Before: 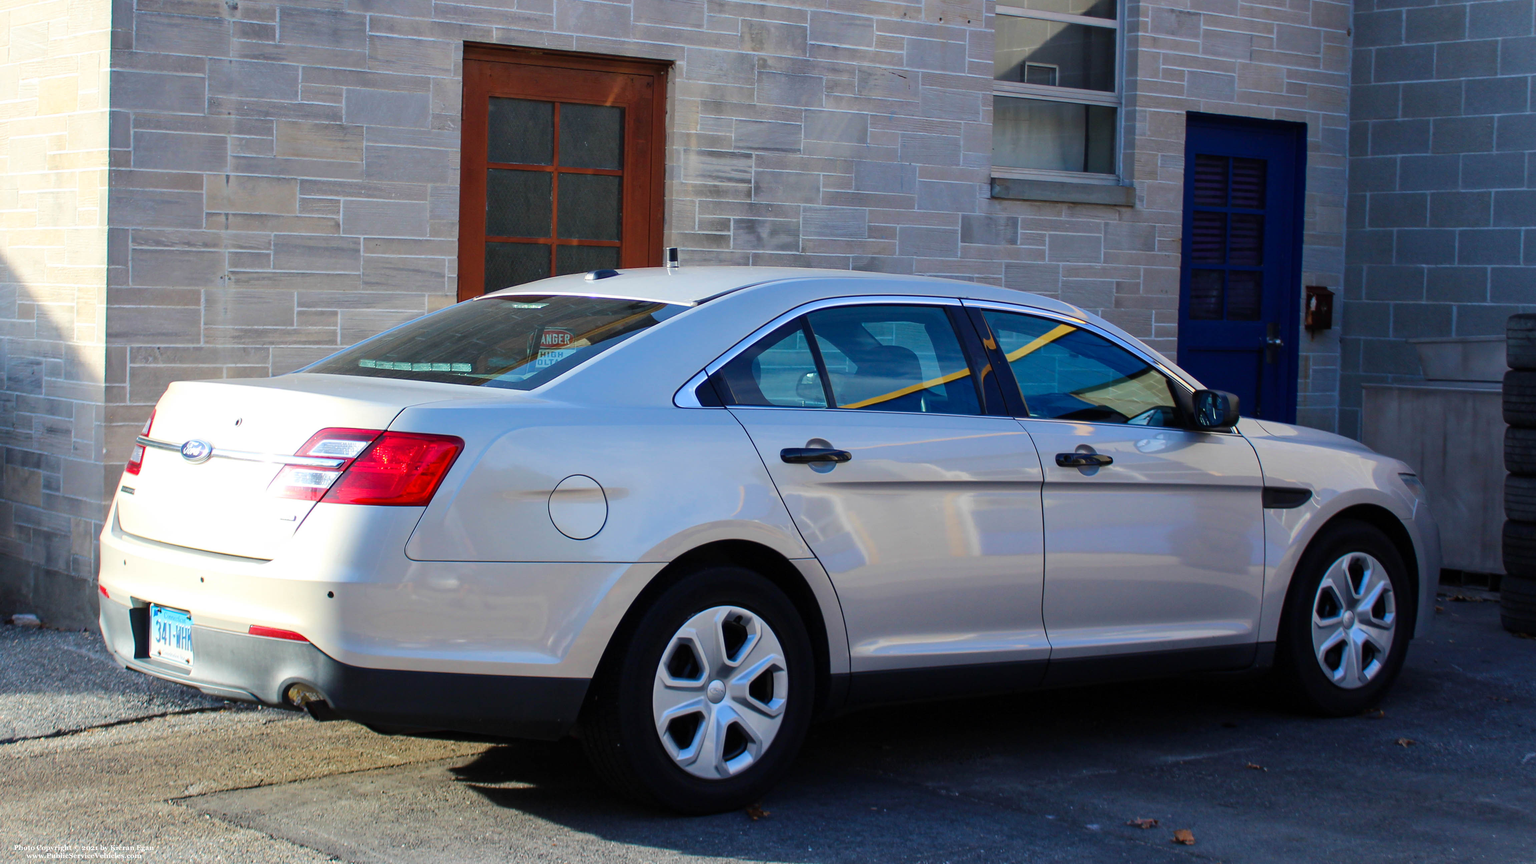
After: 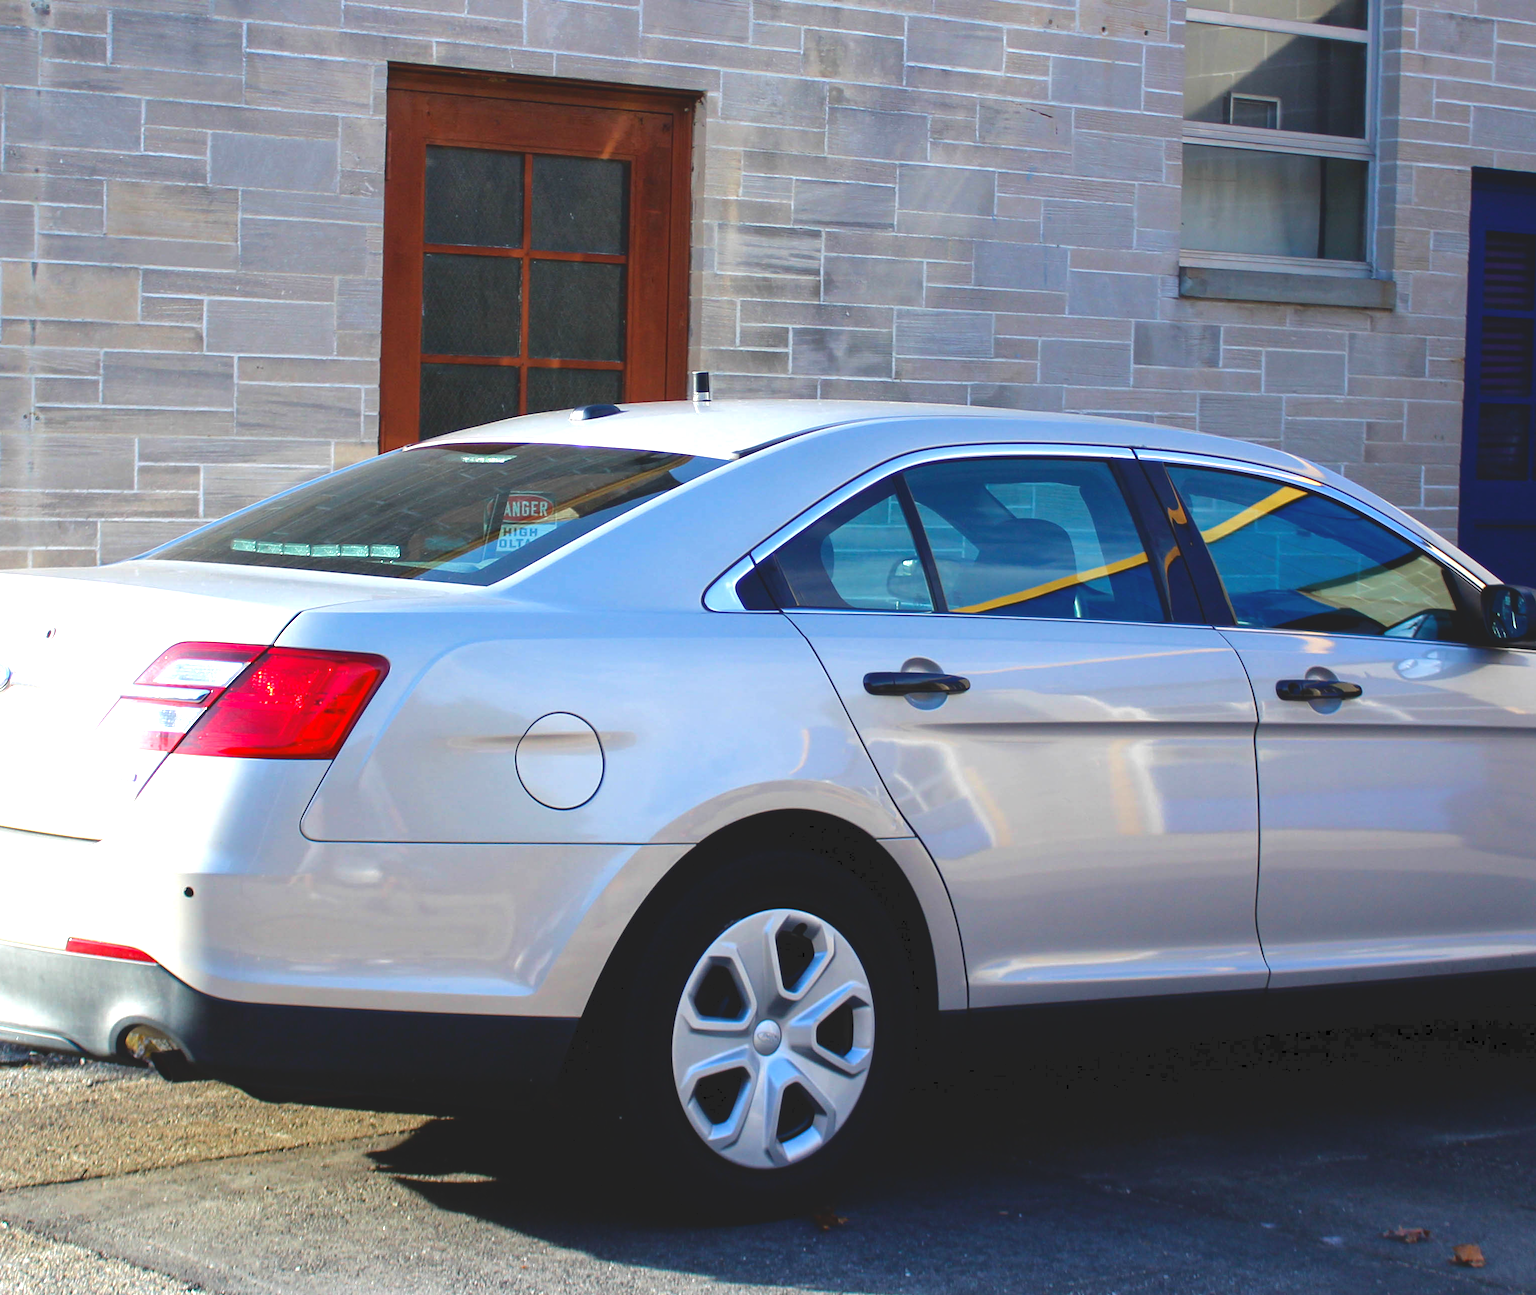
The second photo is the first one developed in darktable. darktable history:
crop and rotate: left 13.337%, right 19.982%
tone equalizer: -8 EV -0.757 EV, -7 EV -0.716 EV, -6 EV -0.624 EV, -5 EV -0.42 EV, -3 EV 0.386 EV, -2 EV 0.6 EV, -1 EV 0.681 EV, +0 EV 0.77 EV
tone curve: curves: ch0 [(0, 0) (0.003, 0.126) (0.011, 0.129) (0.025, 0.133) (0.044, 0.143) (0.069, 0.155) (0.1, 0.17) (0.136, 0.189) (0.177, 0.217) (0.224, 0.25) (0.277, 0.293) (0.335, 0.346) (0.399, 0.398) (0.468, 0.456) (0.543, 0.517) (0.623, 0.583) (0.709, 0.659) (0.801, 0.756) (0.898, 0.856) (1, 1)], color space Lab, independent channels, preserve colors none
contrast brightness saturation: saturation -0.039
